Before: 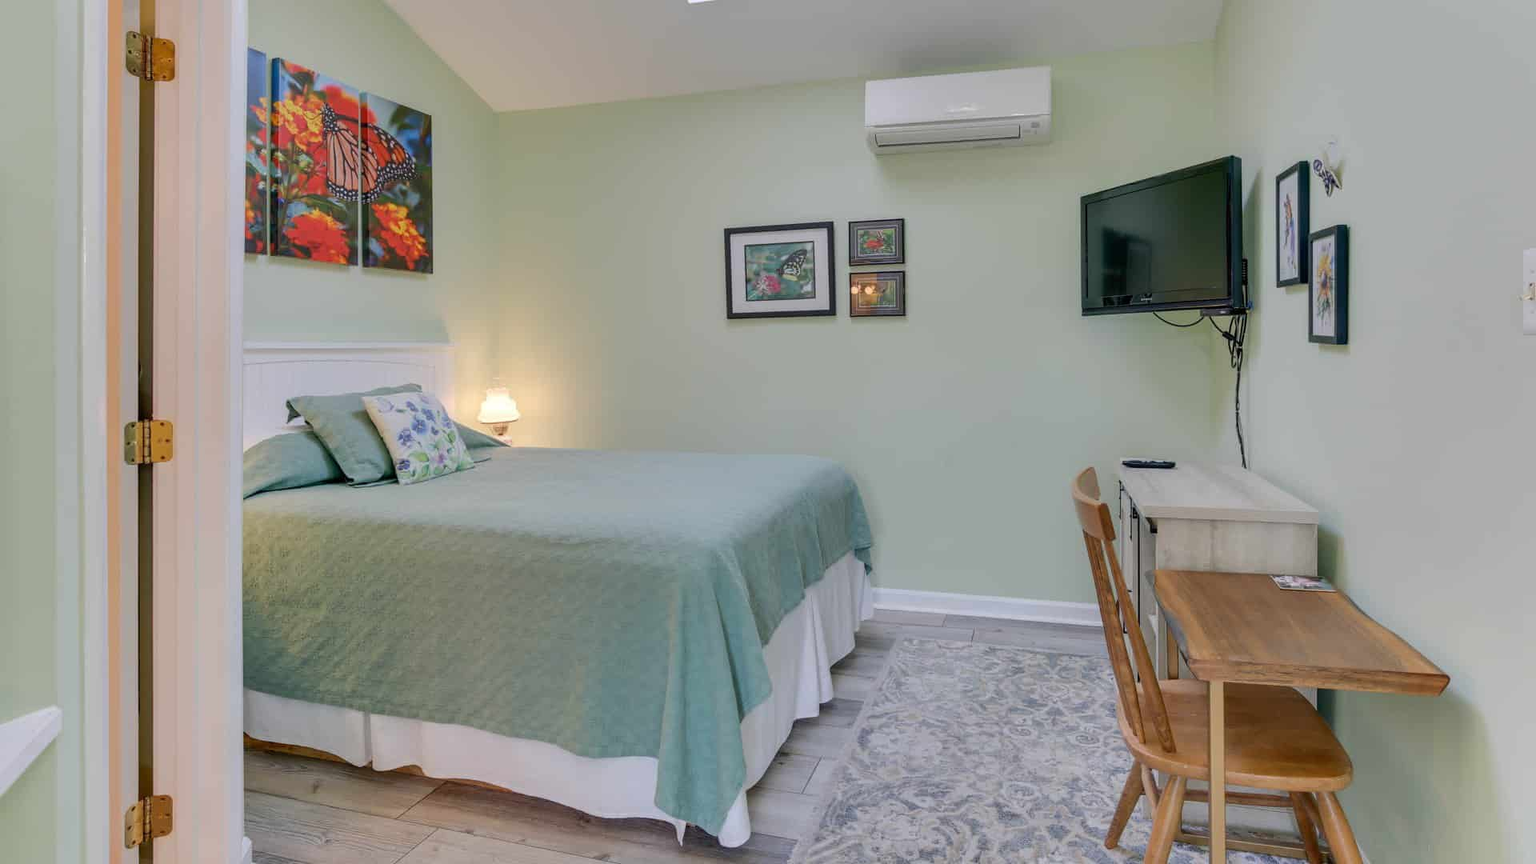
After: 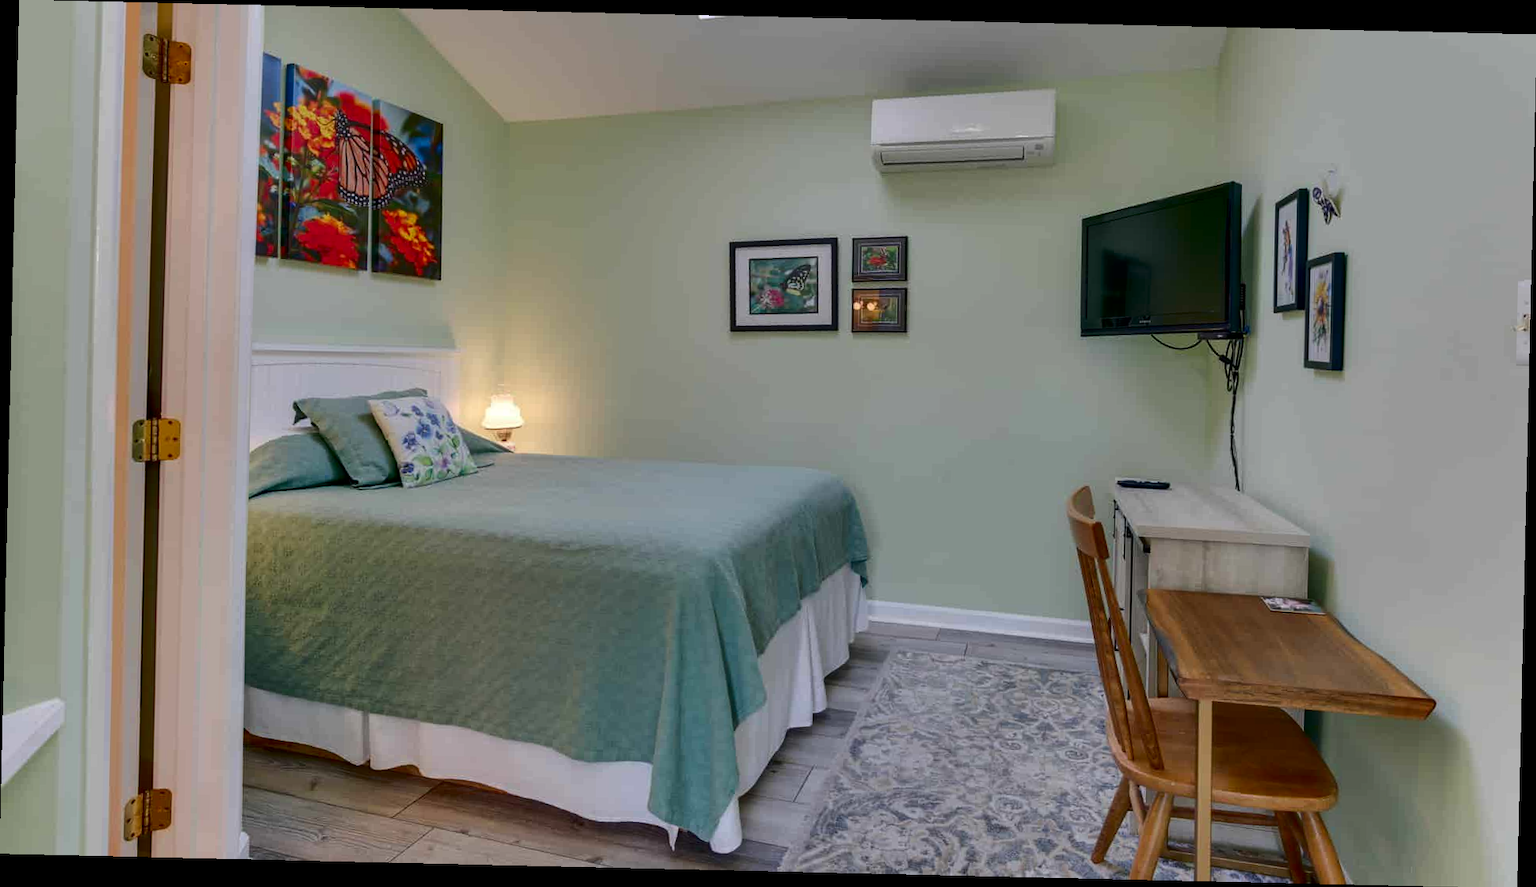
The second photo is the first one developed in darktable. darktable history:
contrast brightness saturation: contrast 0.132, brightness -0.223, saturation 0.149
crop and rotate: angle -1.31°
